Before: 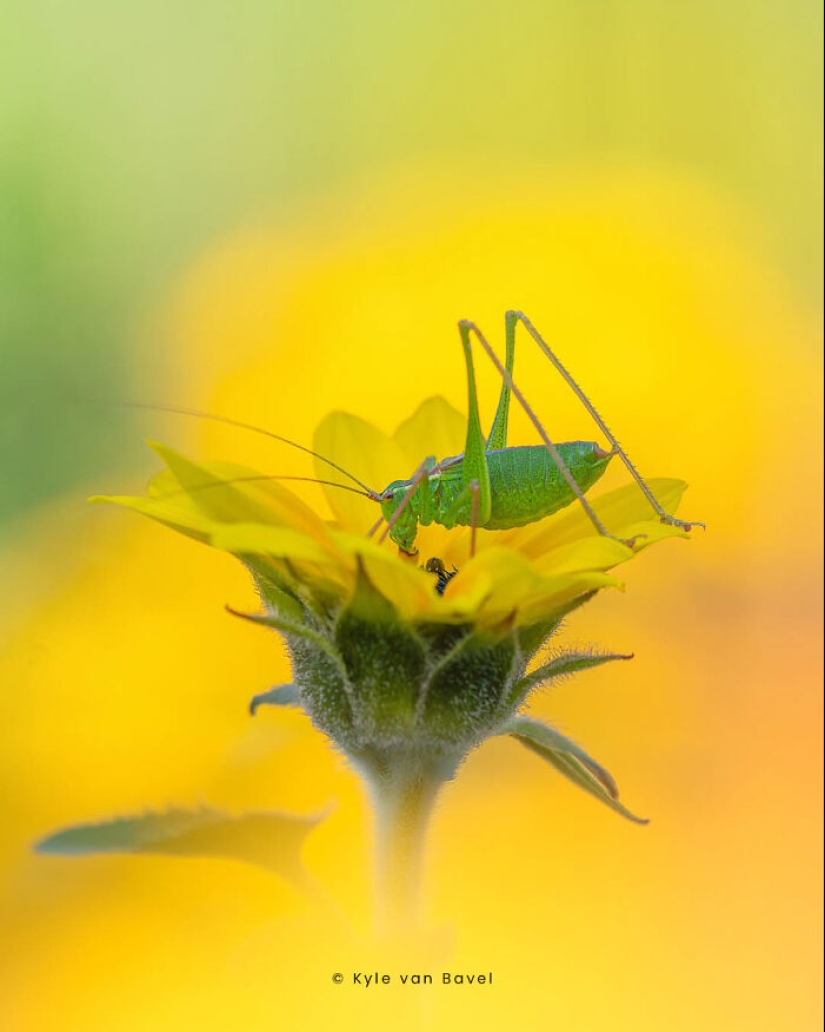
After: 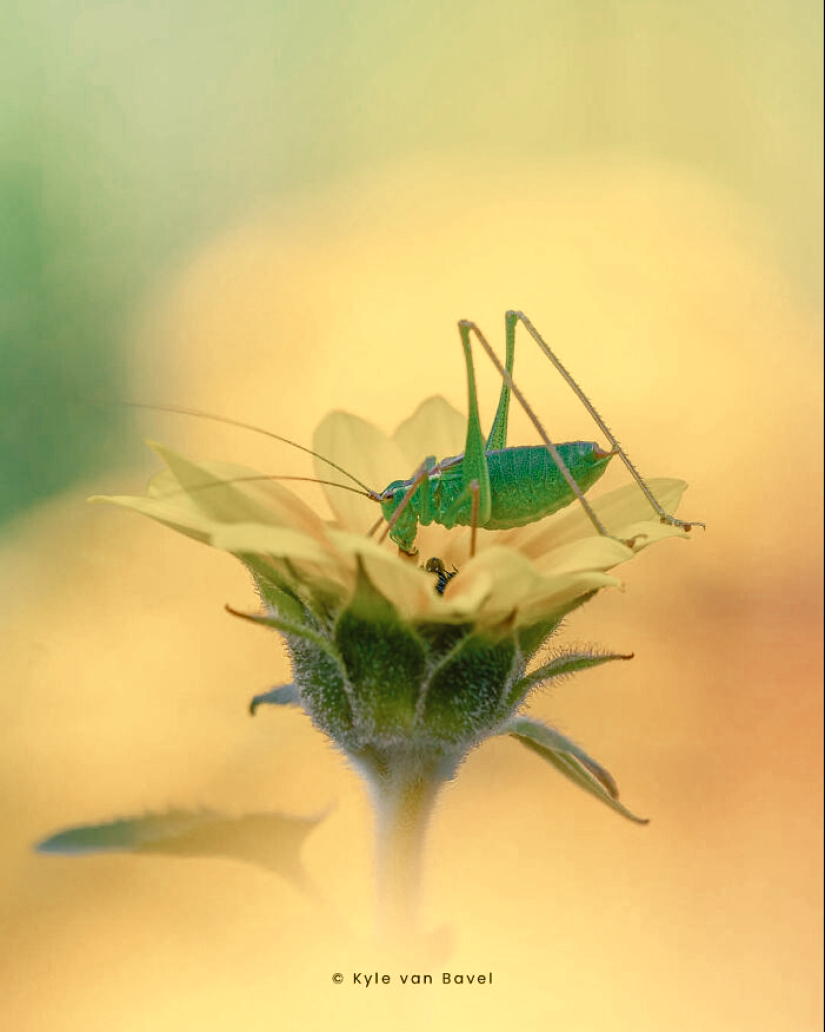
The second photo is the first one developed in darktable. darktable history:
color zones: curves: ch0 [(0, 0.5) (0.125, 0.4) (0.25, 0.5) (0.375, 0.4) (0.5, 0.4) (0.625, 0.35) (0.75, 0.35) (0.875, 0.5)]; ch1 [(0, 0.35) (0.125, 0.45) (0.25, 0.35) (0.375, 0.35) (0.5, 0.35) (0.625, 0.35) (0.75, 0.45) (0.875, 0.35)]; ch2 [(0, 0.6) (0.125, 0.5) (0.25, 0.5) (0.375, 0.6) (0.5, 0.6) (0.625, 0.5) (0.75, 0.5) (0.875, 0.5)]
exposure: black level correction -0.001, exposure 0.079 EV, compensate highlight preservation false
haze removal: adaptive false
color balance rgb: shadows lift › luminance -5.147%, shadows lift › chroma 1.122%, shadows lift › hue 218.55°, highlights gain › chroma 1.709%, highlights gain › hue 55.34°, perceptual saturation grading › global saturation 24.966%, perceptual saturation grading › highlights -50.398%, perceptual saturation grading › shadows 31.072%, global vibrance 20%
